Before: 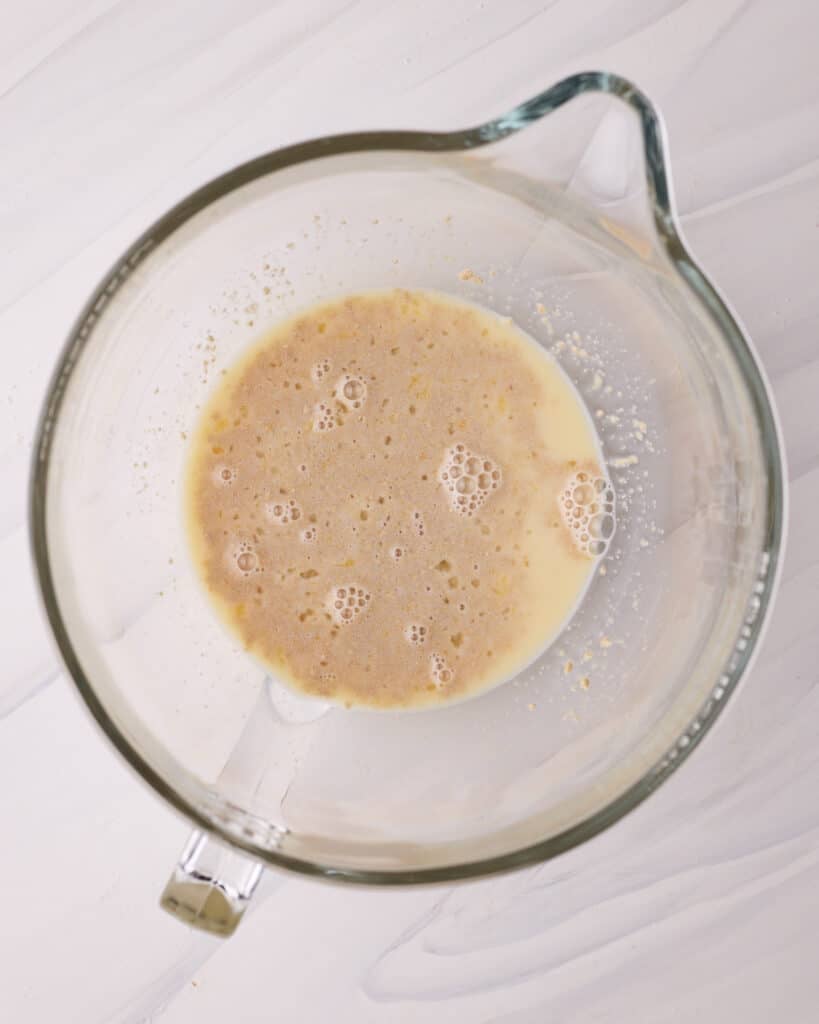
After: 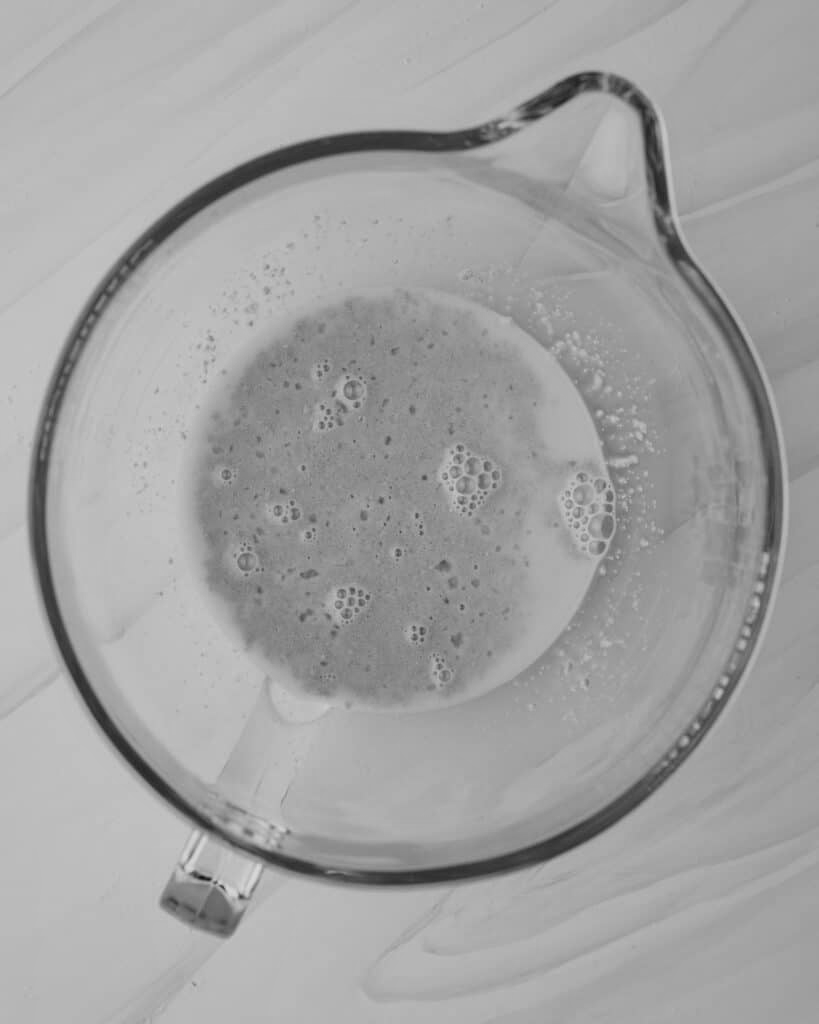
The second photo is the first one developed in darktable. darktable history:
local contrast: on, module defaults
color balance: on, module defaults
monochrome: a -4.13, b 5.16, size 1
color correction: highlights a* 17.03, highlights b* 0.205, shadows a* -15.38, shadows b* -14.56, saturation 1.5
exposure: exposure -0.582 EV, compensate highlight preservation false
